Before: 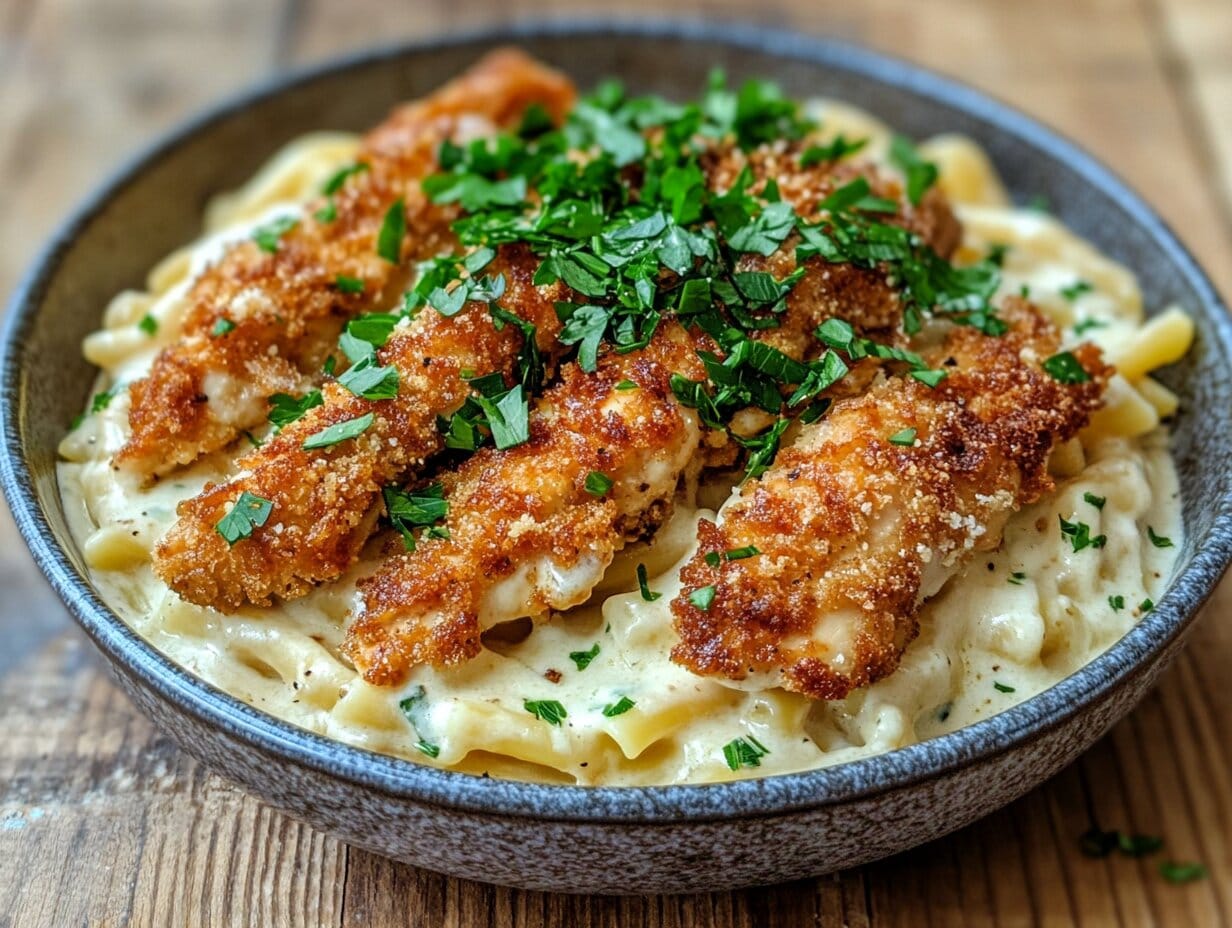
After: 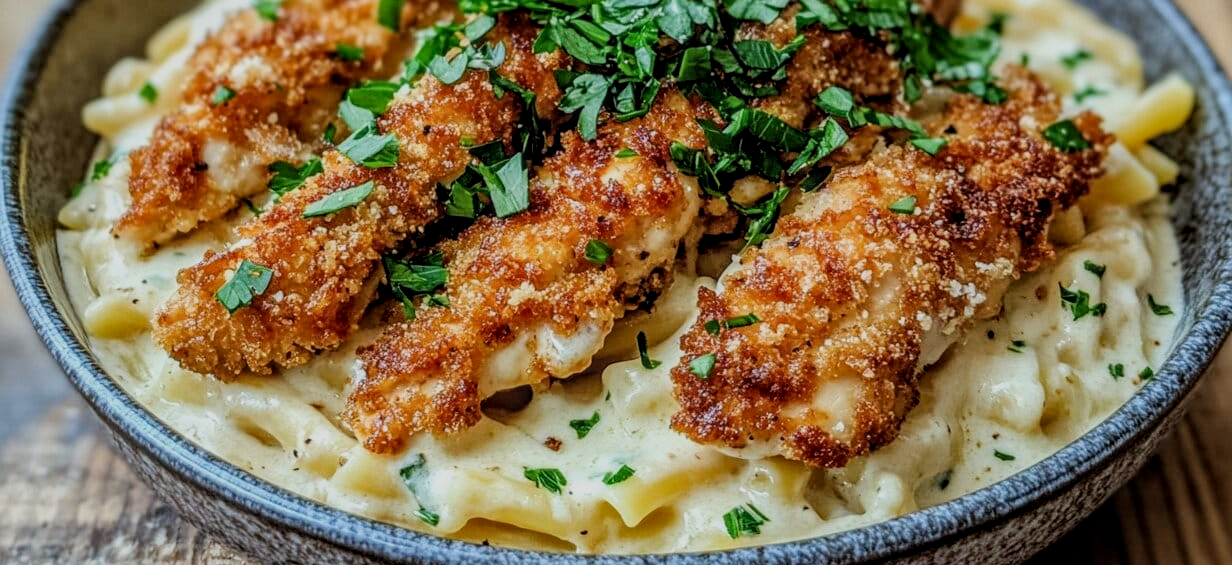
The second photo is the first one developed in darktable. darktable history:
filmic rgb: black relative exposure -7.65 EV, white relative exposure 4.56 EV, threshold 5.97 EV, hardness 3.61, contrast 1.056, enable highlight reconstruction true
crop and rotate: top 25.002%, bottom 14.05%
local contrast: highlights 0%, shadows 6%, detail 134%
